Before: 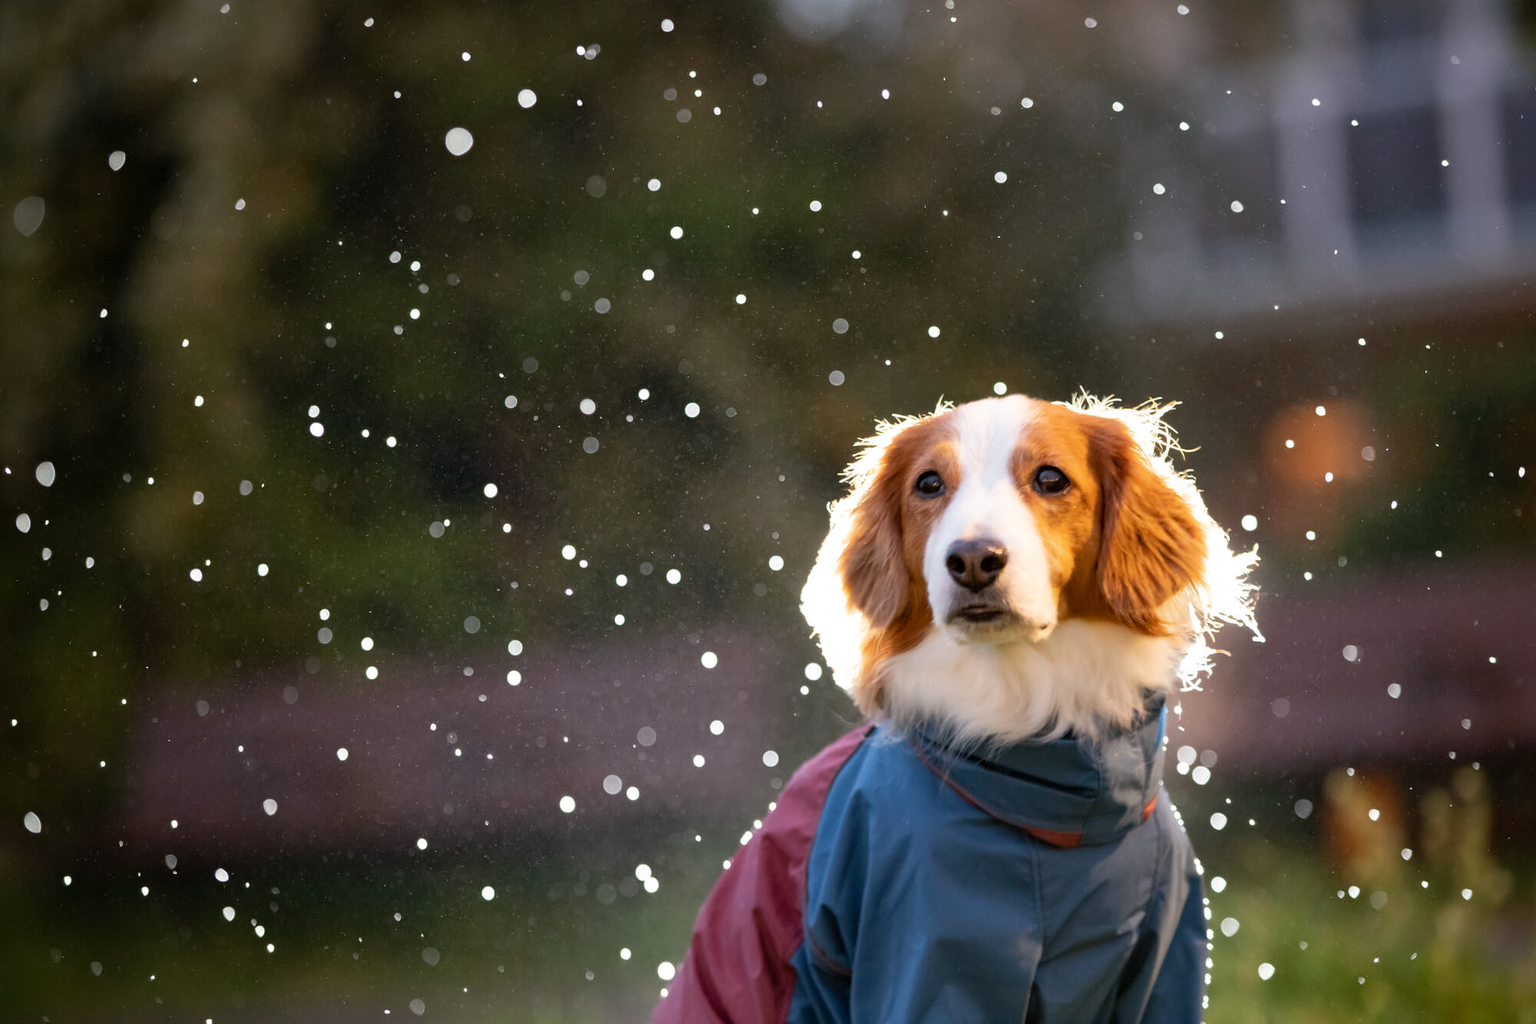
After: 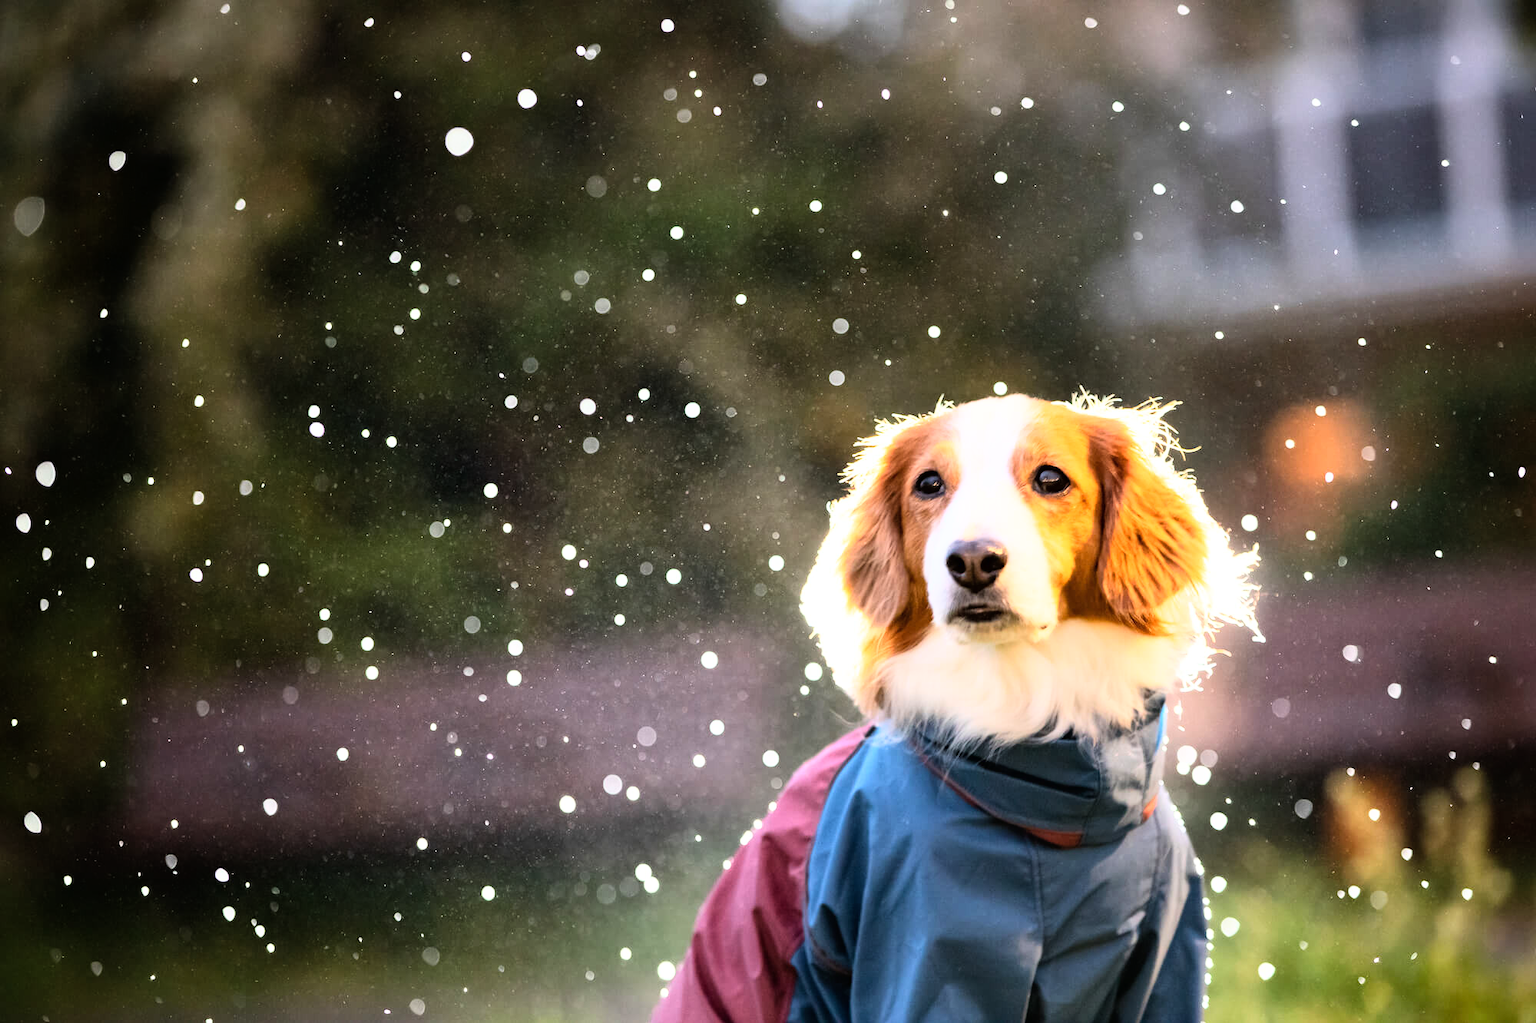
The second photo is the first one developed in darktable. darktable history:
shadows and highlights: radius 125.29, shadows 21.05, highlights -22.99, low approximation 0.01
base curve: curves: ch0 [(0, 0) (0.007, 0.004) (0.027, 0.03) (0.046, 0.07) (0.207, 0.54) (0.442, 0.872) (0.673, 0.972) (1, 1)]
